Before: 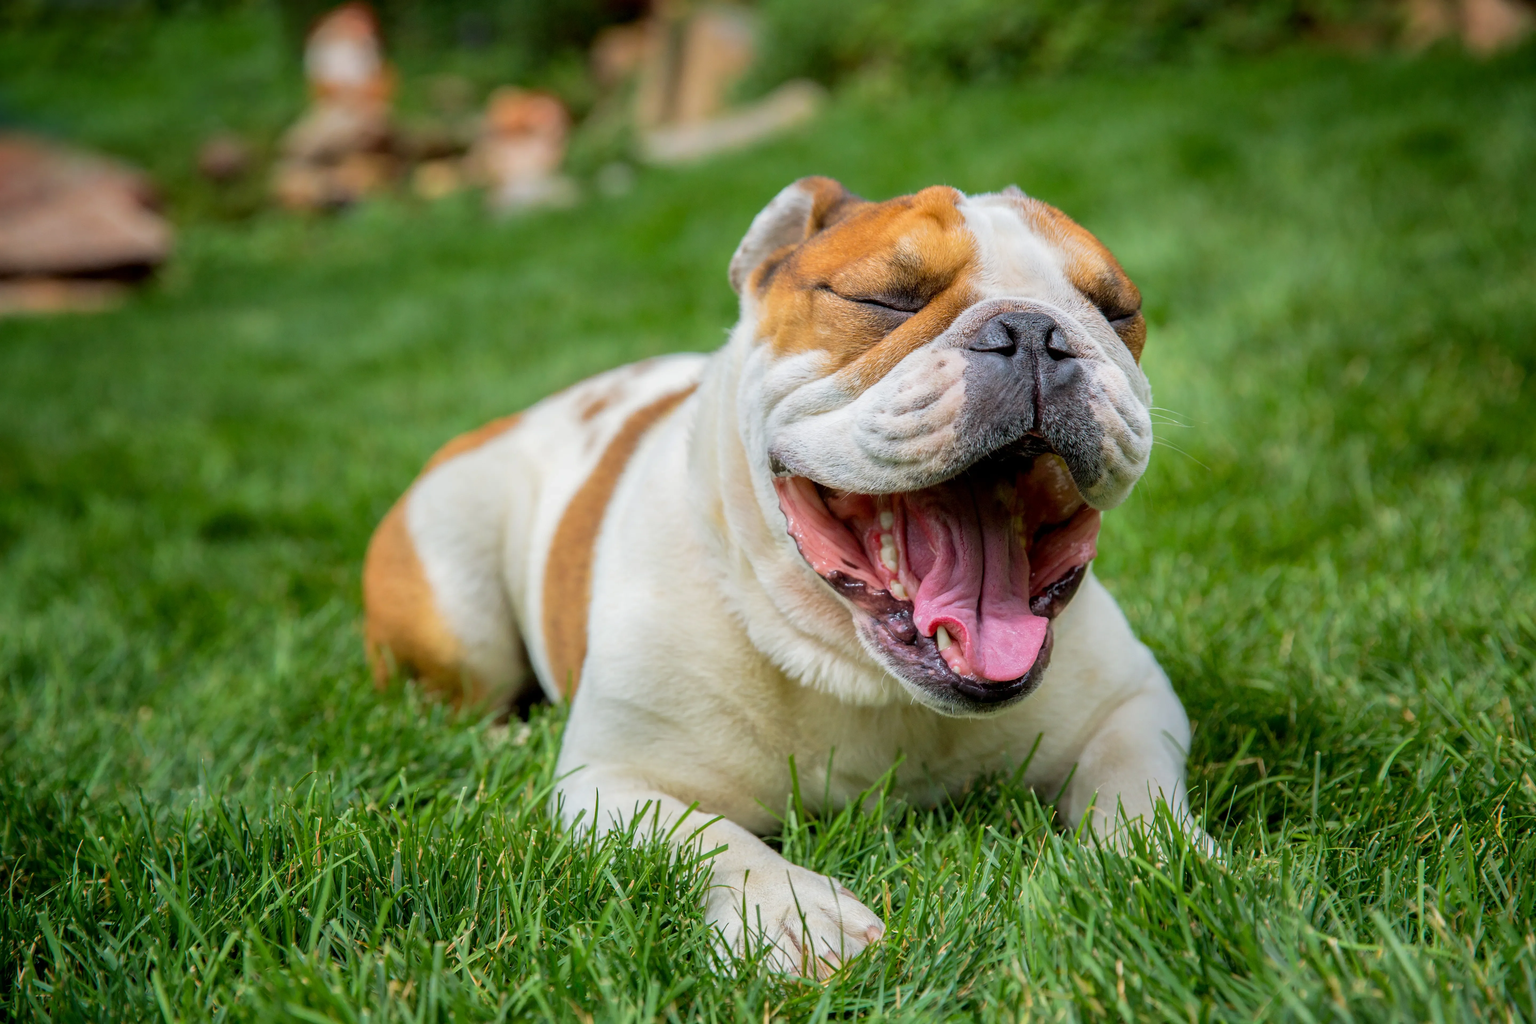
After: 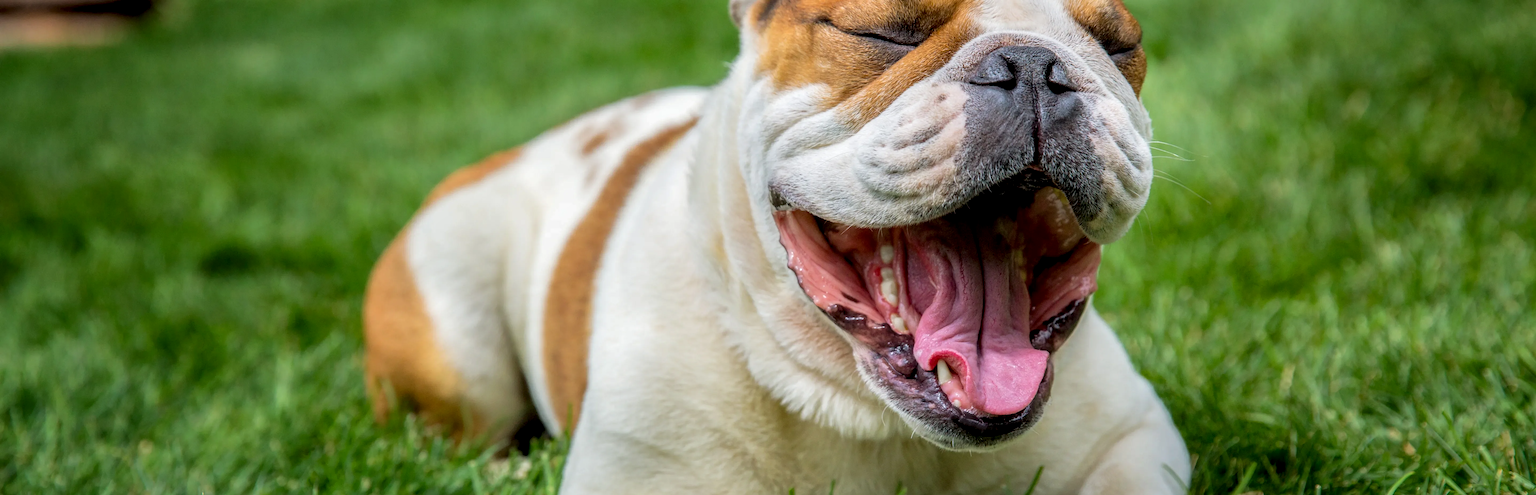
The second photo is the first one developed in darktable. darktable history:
local contrast: detail 130%
crop and rotate: top 26.056%, bottom 25.543%
